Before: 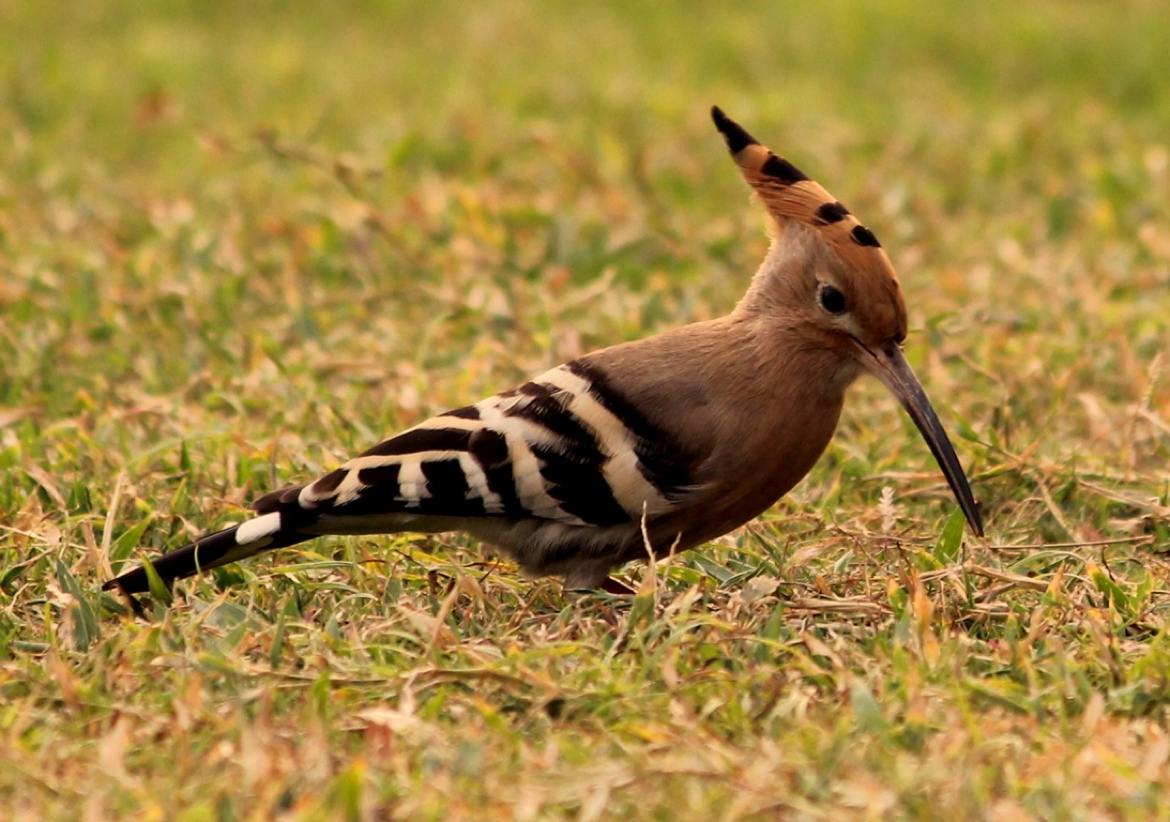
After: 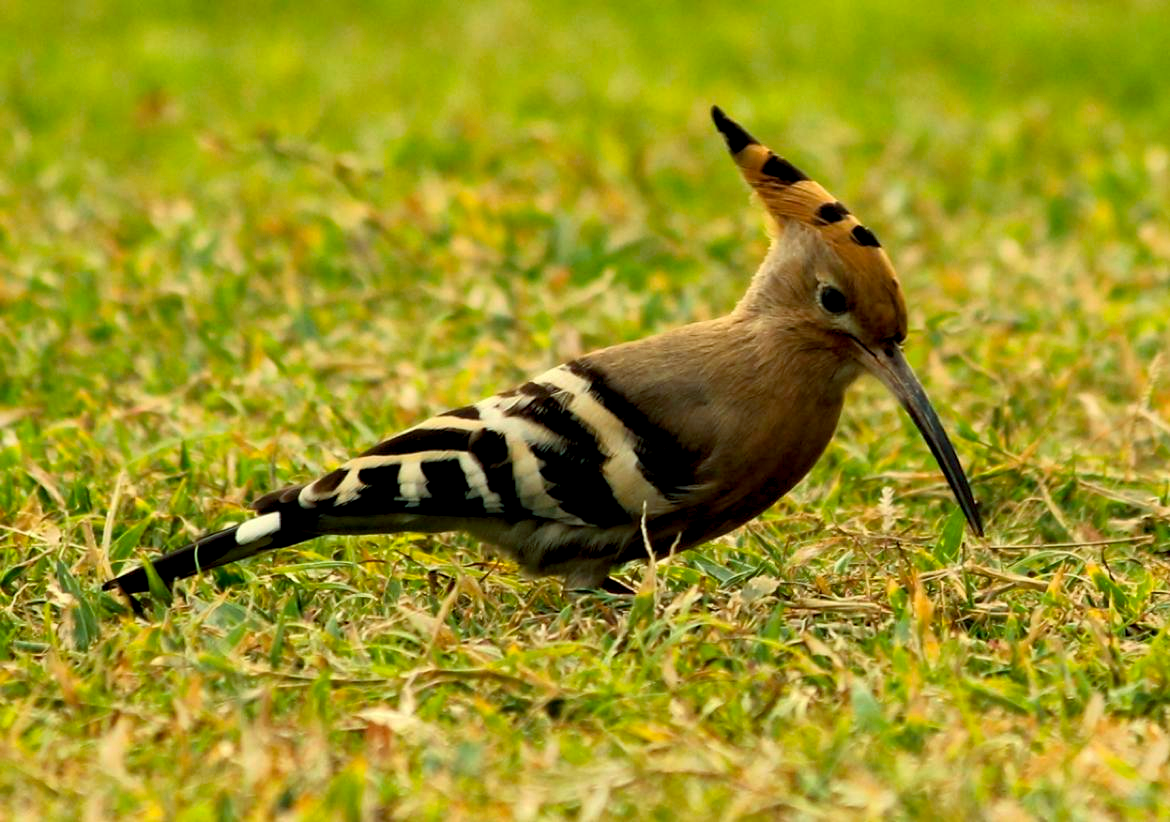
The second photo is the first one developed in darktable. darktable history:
color balance rgb: power › chroma 2.123%, power › hue 164.35°, highlights gain › luminance 20.003%, highlights gain › chroma 2.741%, highlights gain › hue 174.21°, global offset › luminance -0.509%, perceptual saturation grading › global saturation 14.813%, global vibrance 20%
